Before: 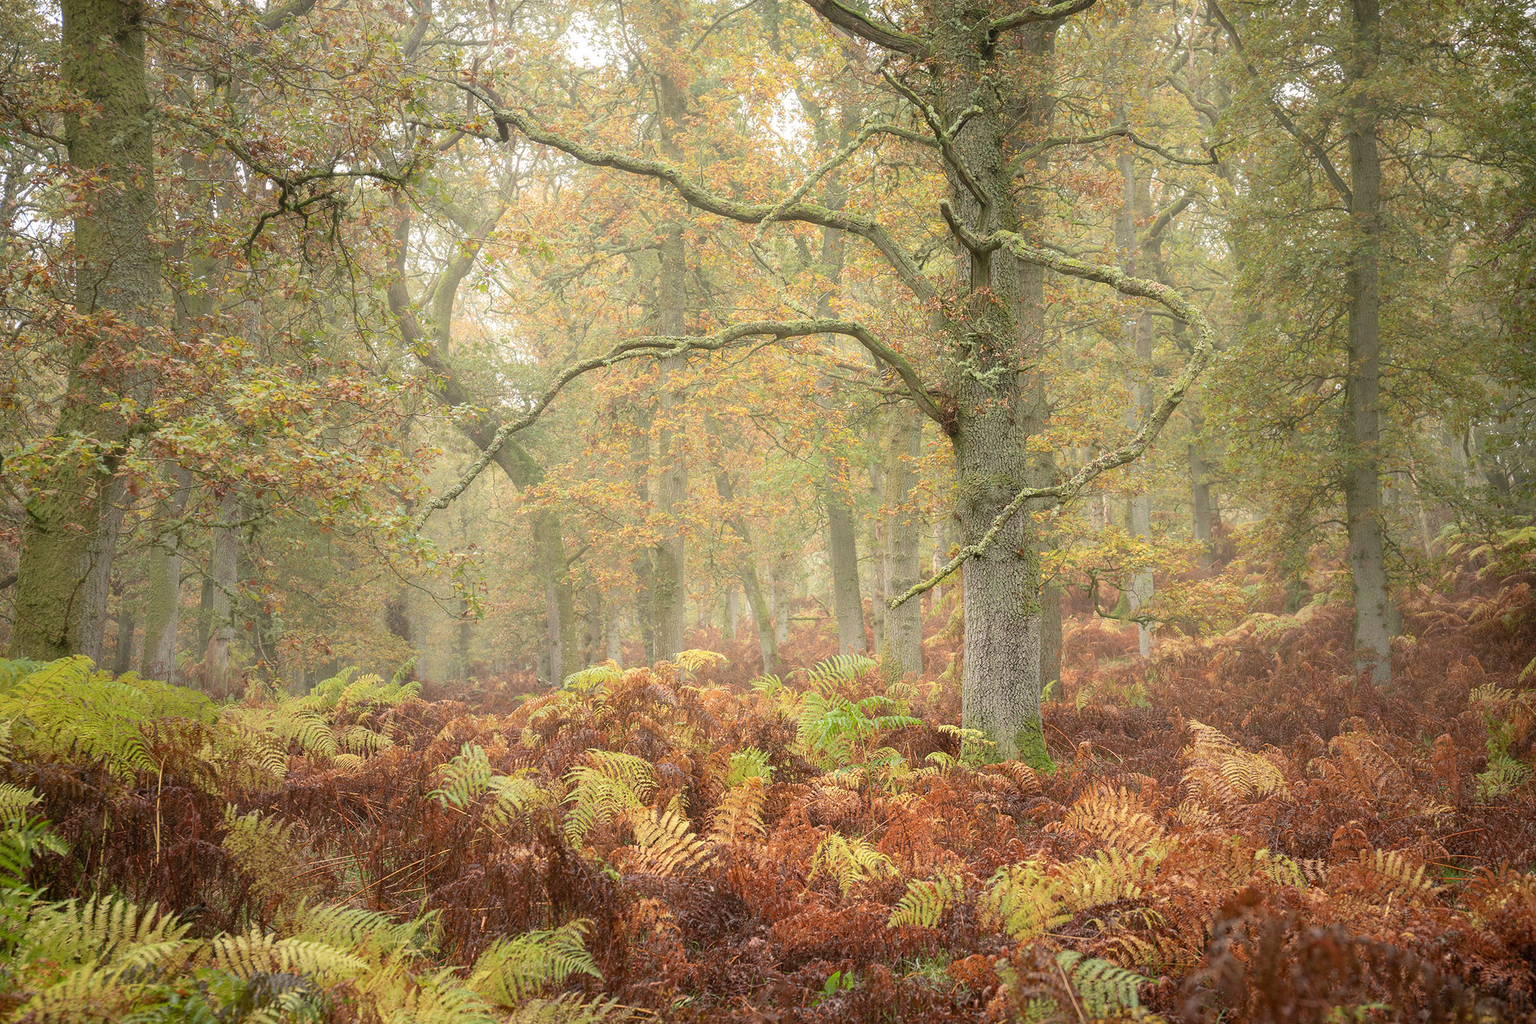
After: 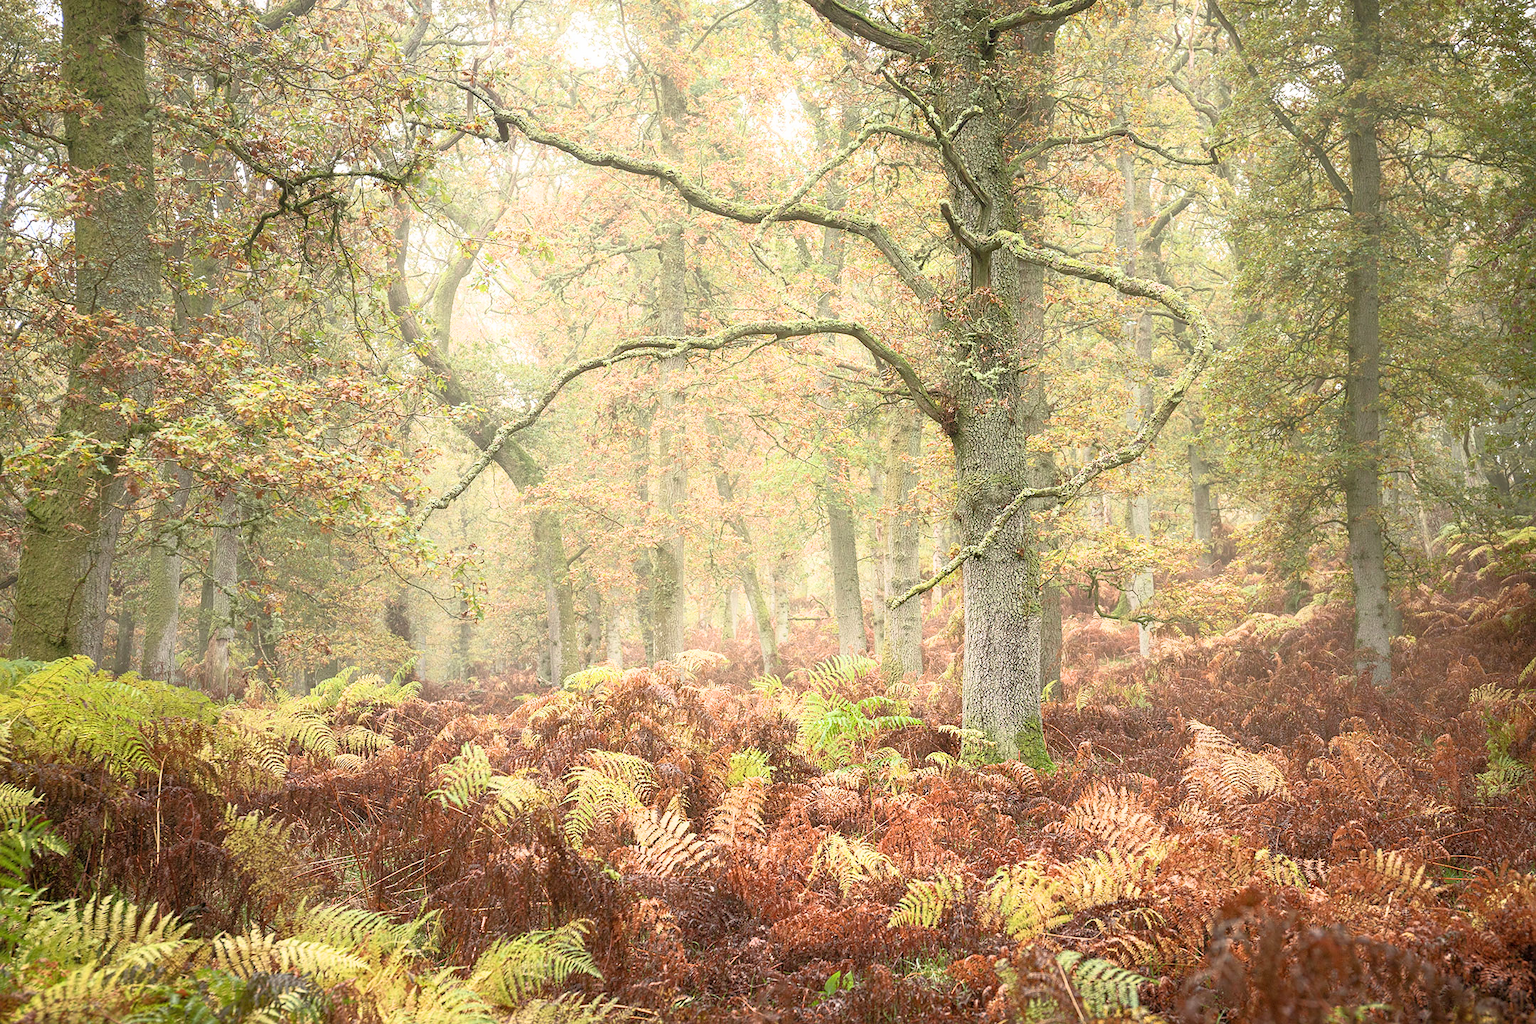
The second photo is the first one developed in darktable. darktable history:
tone equalizer: -8 EV 0.001 EV, -7 EV -0.002 EV, -6 EV 0.002 EV, -5 EV -0.053 EV, -4 EV -0.138 EV, -3 EV -0.189 EV, -2 EV 0.232 EV, -1 EV 0.704 EV, +0 EV 0.52 EV, edges refinement/feathering 500, mask exposure compensation -1.24 EV, preserve details no
filmic rgb: black relative exposure -16 EV, white relative exposure 4.06 EV, target black luminance 0%, hardness 7.62, latitude 72.07%, contrast 0.906, highlights saturation mix 11.25%, shadows ↔ highlights balance -0.368%
exposure: exposure 0.609 EV, compensate highlight preservation false
sharpen: amount 0.202
